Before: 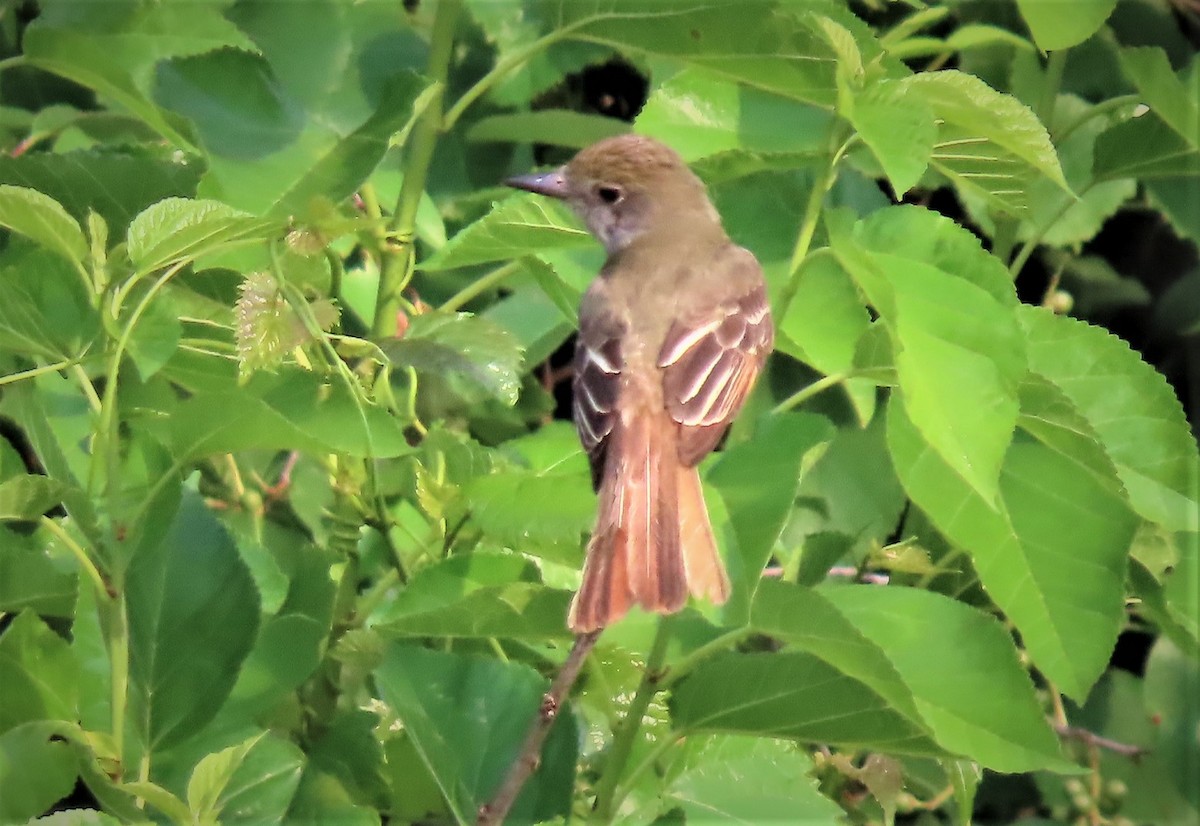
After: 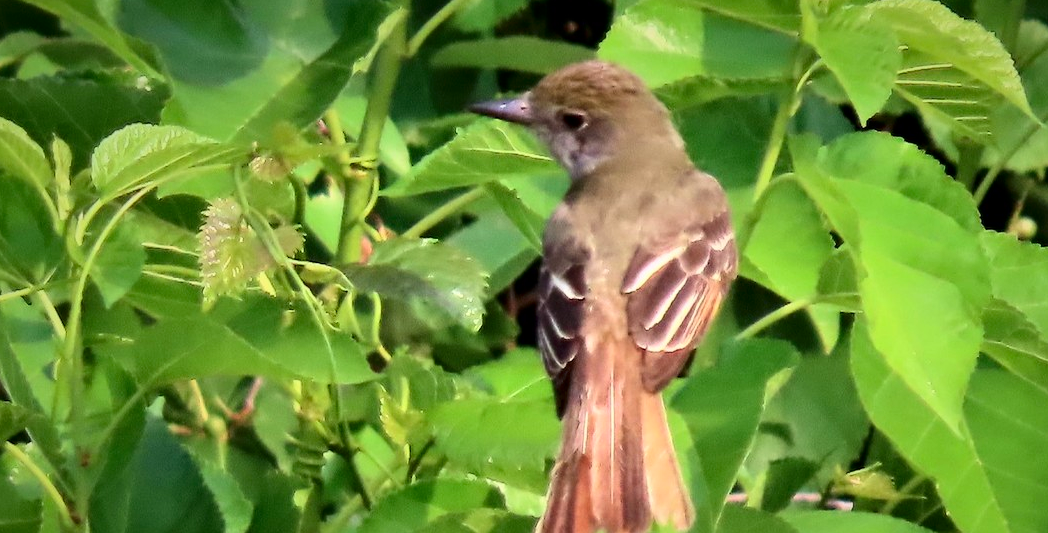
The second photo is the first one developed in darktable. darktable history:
contrast brightness saturation: contrast 0.2, brightness -0.11, saturation 0.1
crop: left 3.015%, top 8.969%, right 9.647%, bottom 26.457%
